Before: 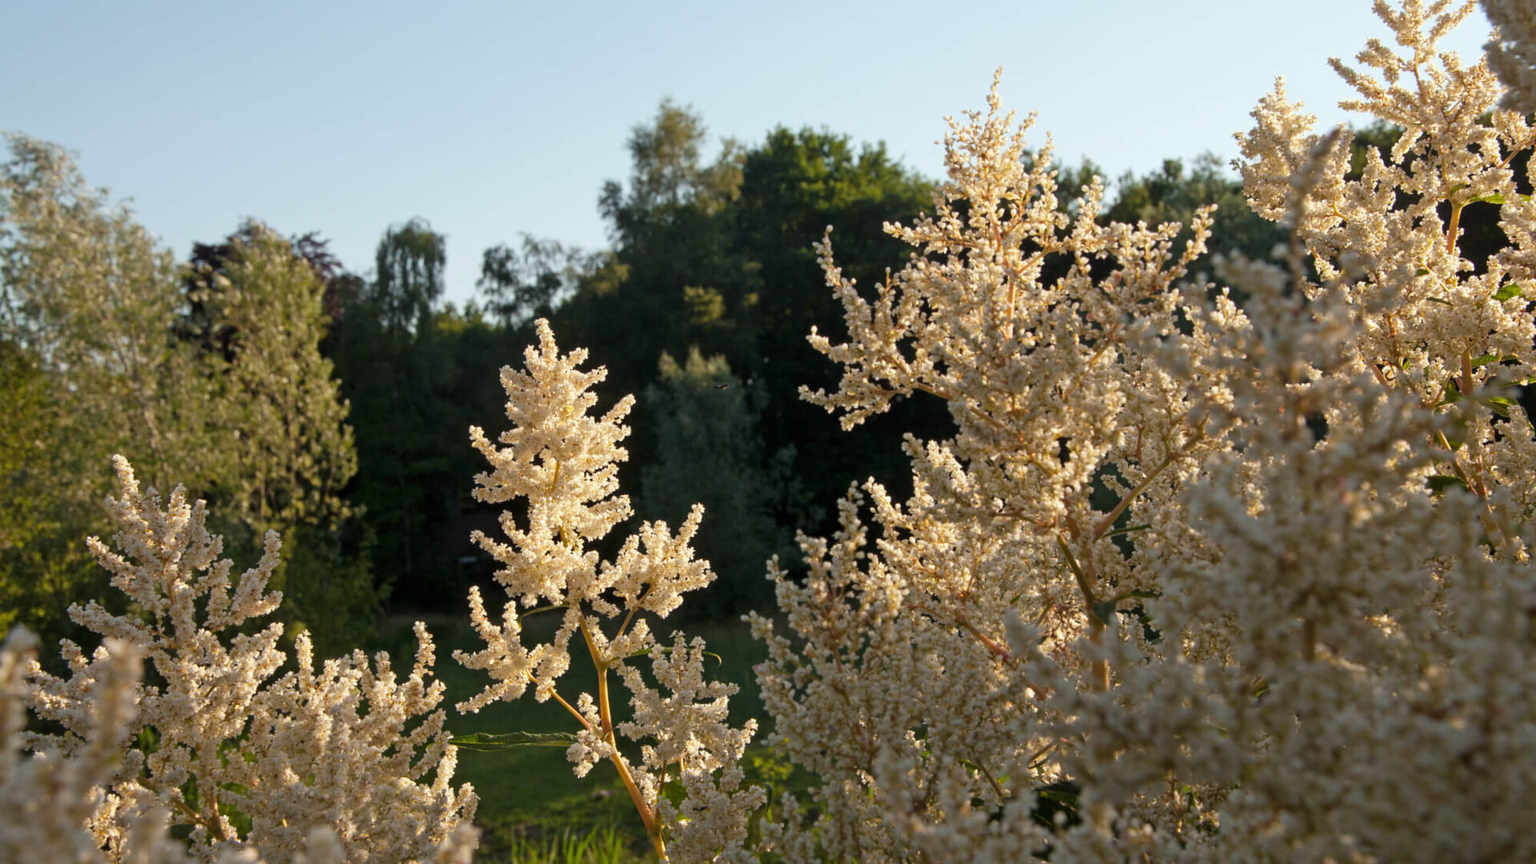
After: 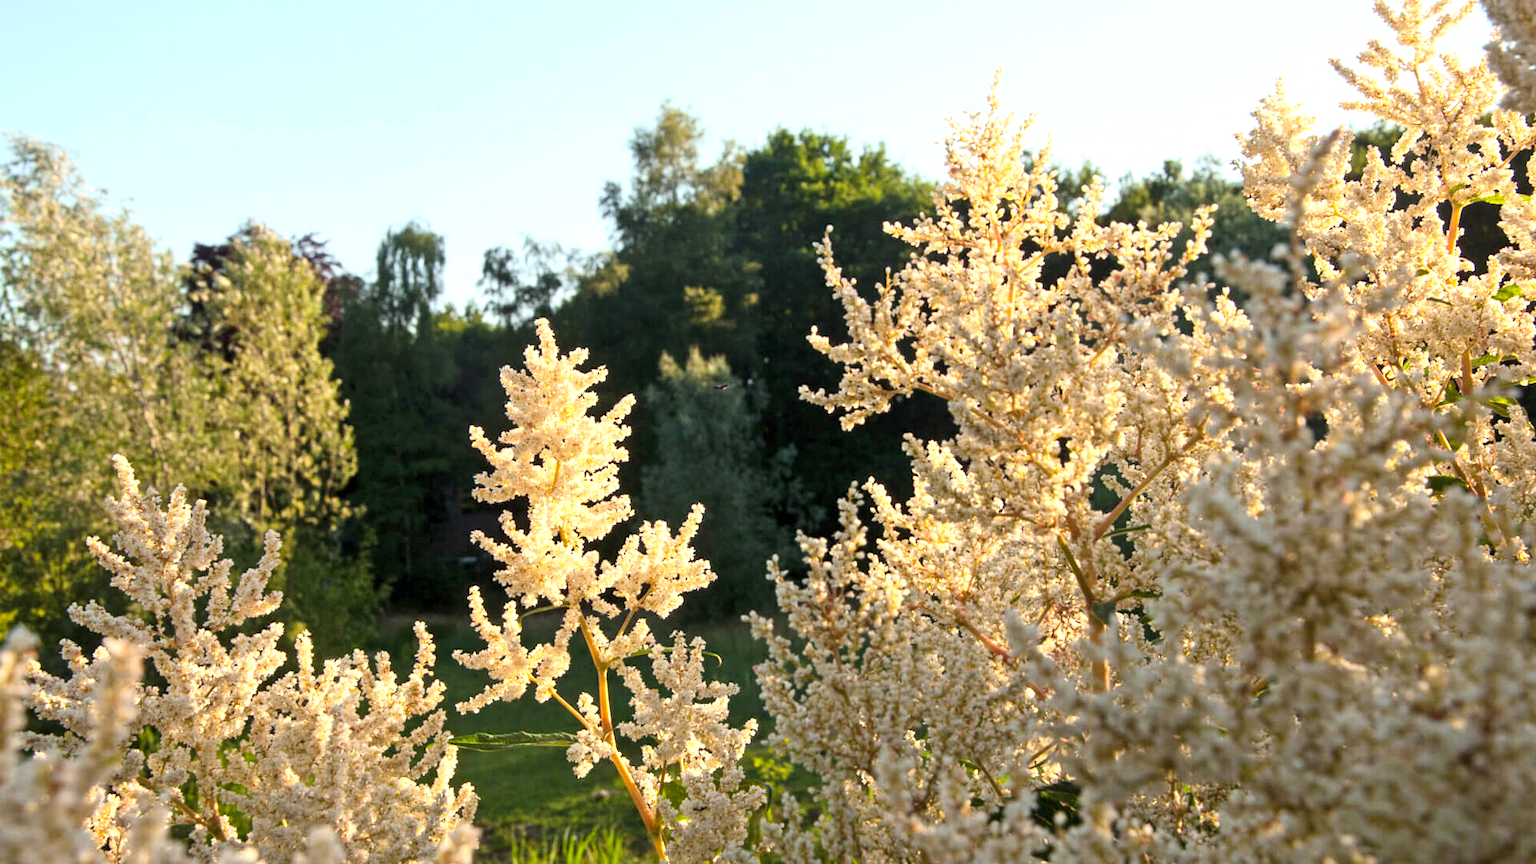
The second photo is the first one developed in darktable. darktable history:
tone equalizer: on, module defaults
local contrast: highlights 100%, shadows 100%, detail 120%, midtone range 0.2
contrast brightness saturation: contrast 0.2, brightness 0.16, saturation 0.22
exposure: exposure 0.661 EV, compensate highlight preservation false
